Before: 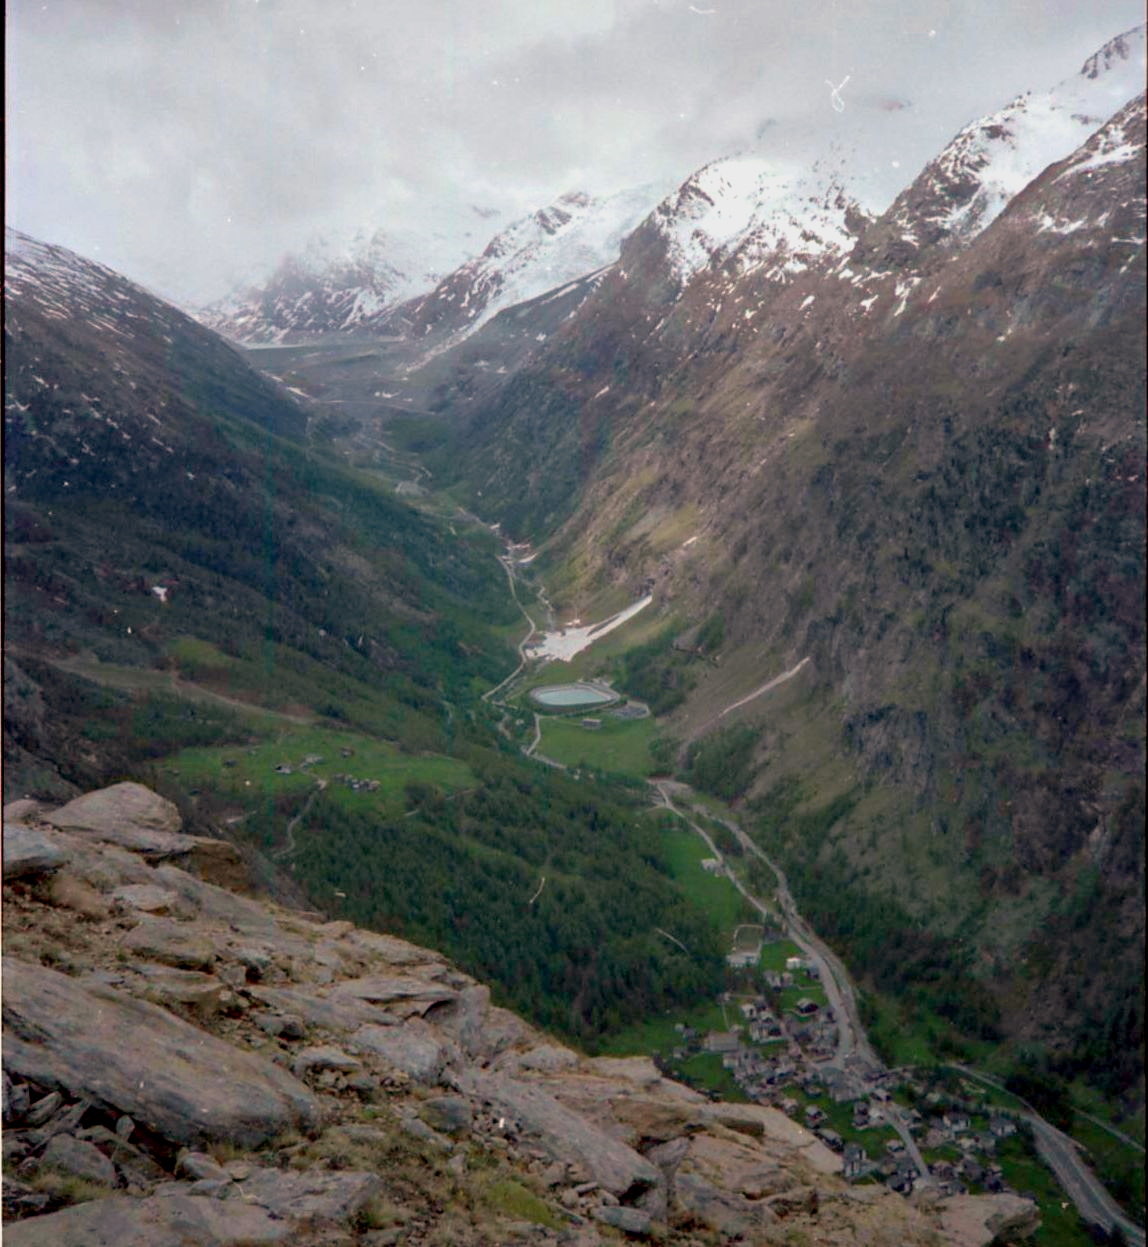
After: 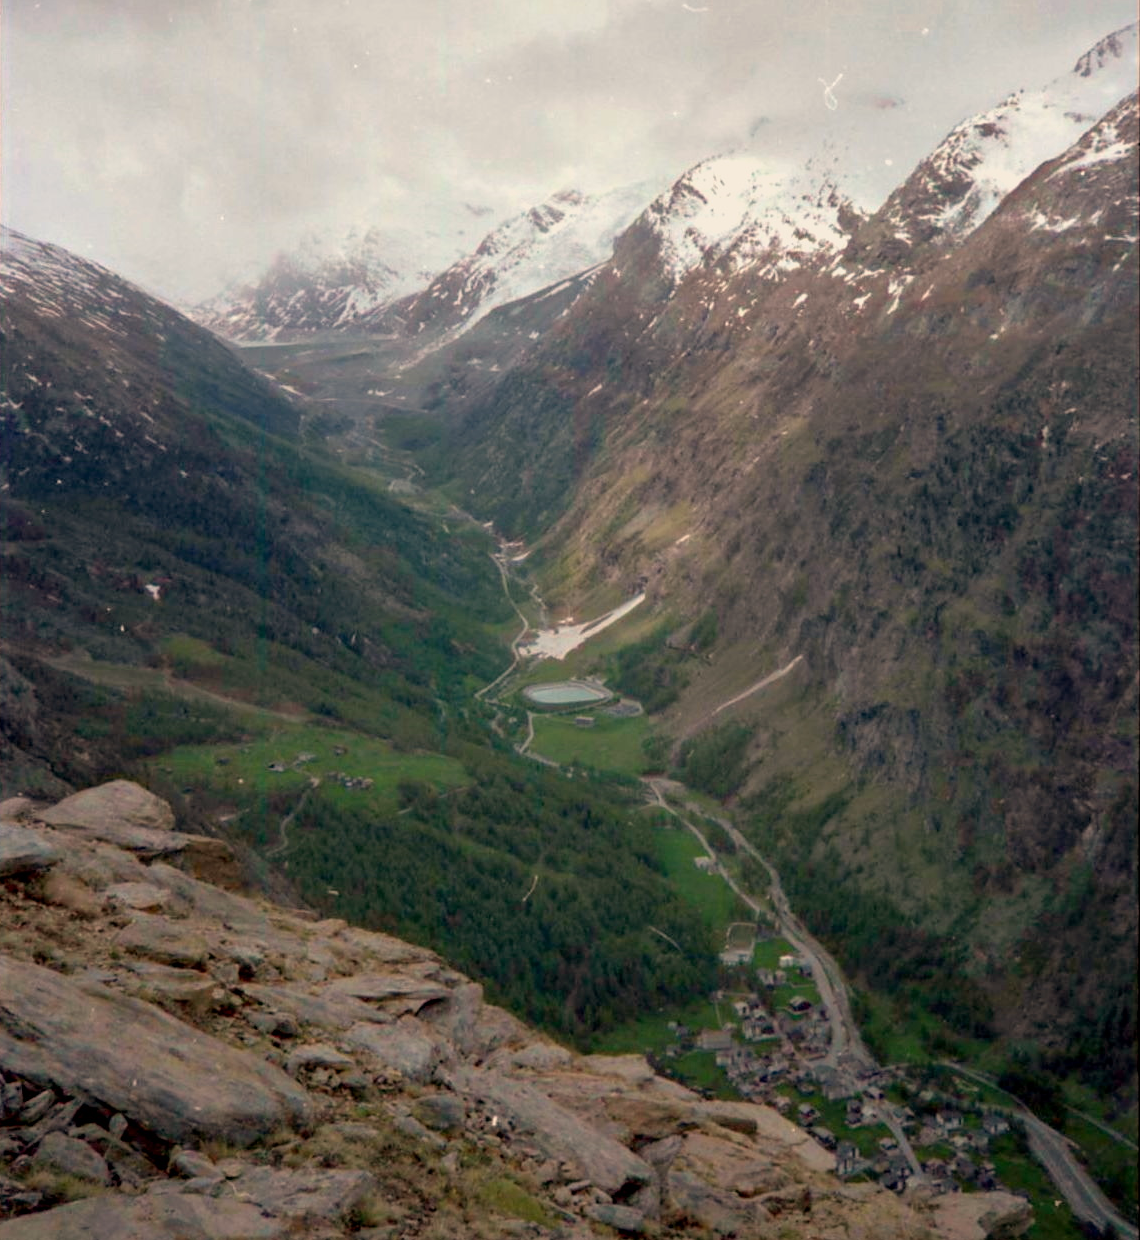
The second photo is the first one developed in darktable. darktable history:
crop and rotate: left 0.614%, top 0.179%, bottom 0.309%
white balance: red 1.045, blue 0.932
